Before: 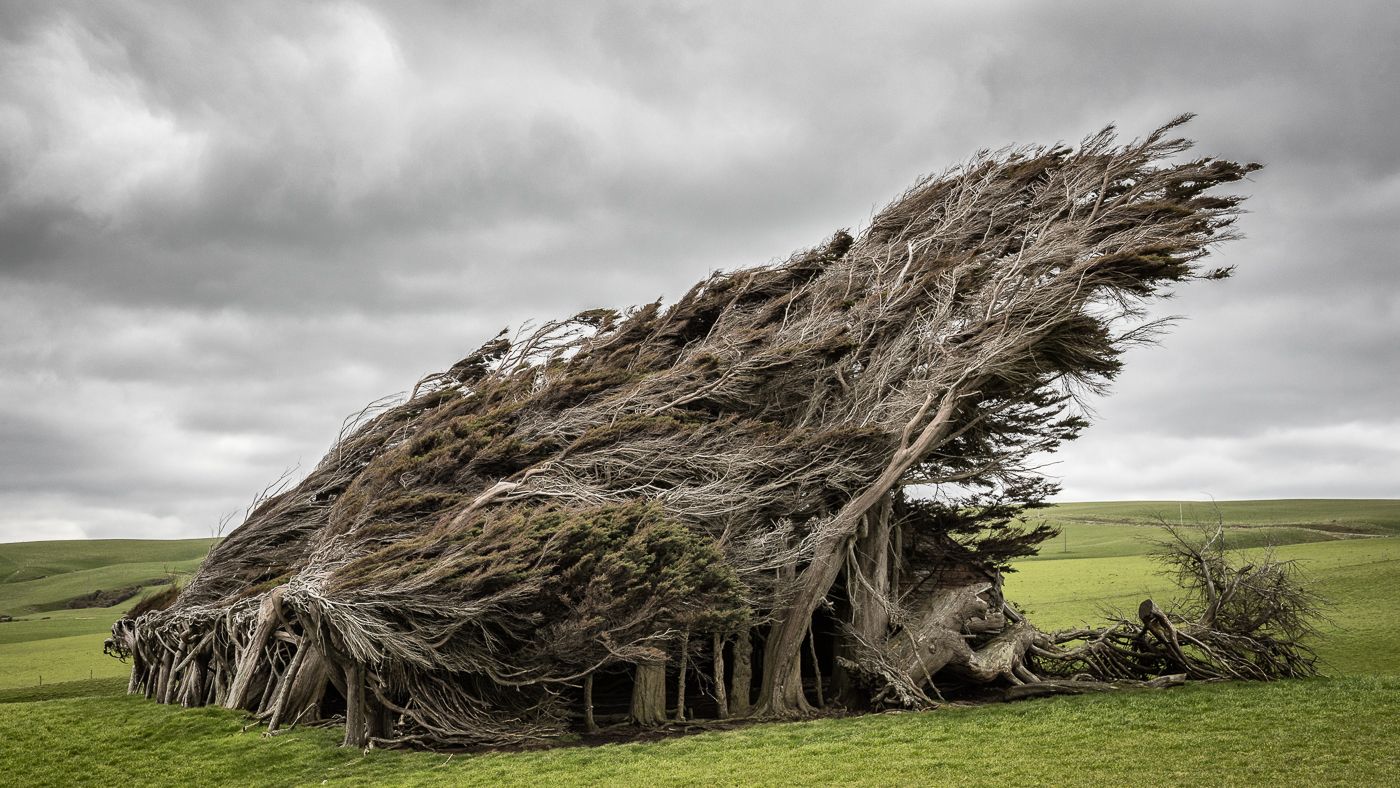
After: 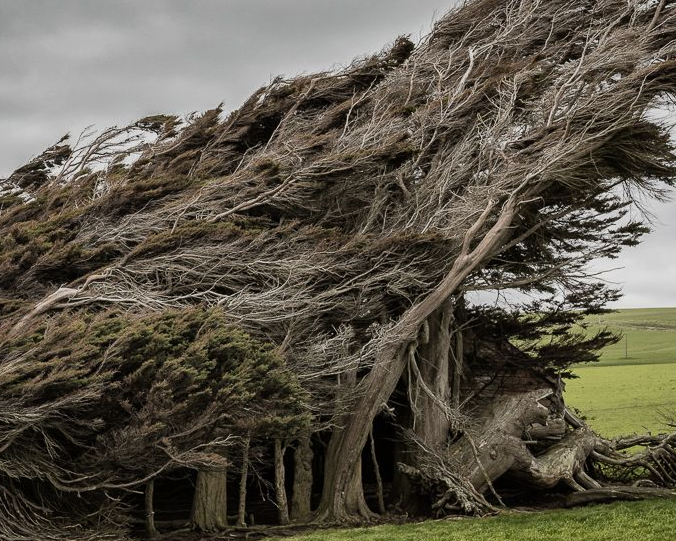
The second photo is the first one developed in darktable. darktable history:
crop: left 31.379%, top 24.658%, right 20.326%, bottom 6.628%
exposure: exposure -0.36 EV, compensate highlight preservation false
